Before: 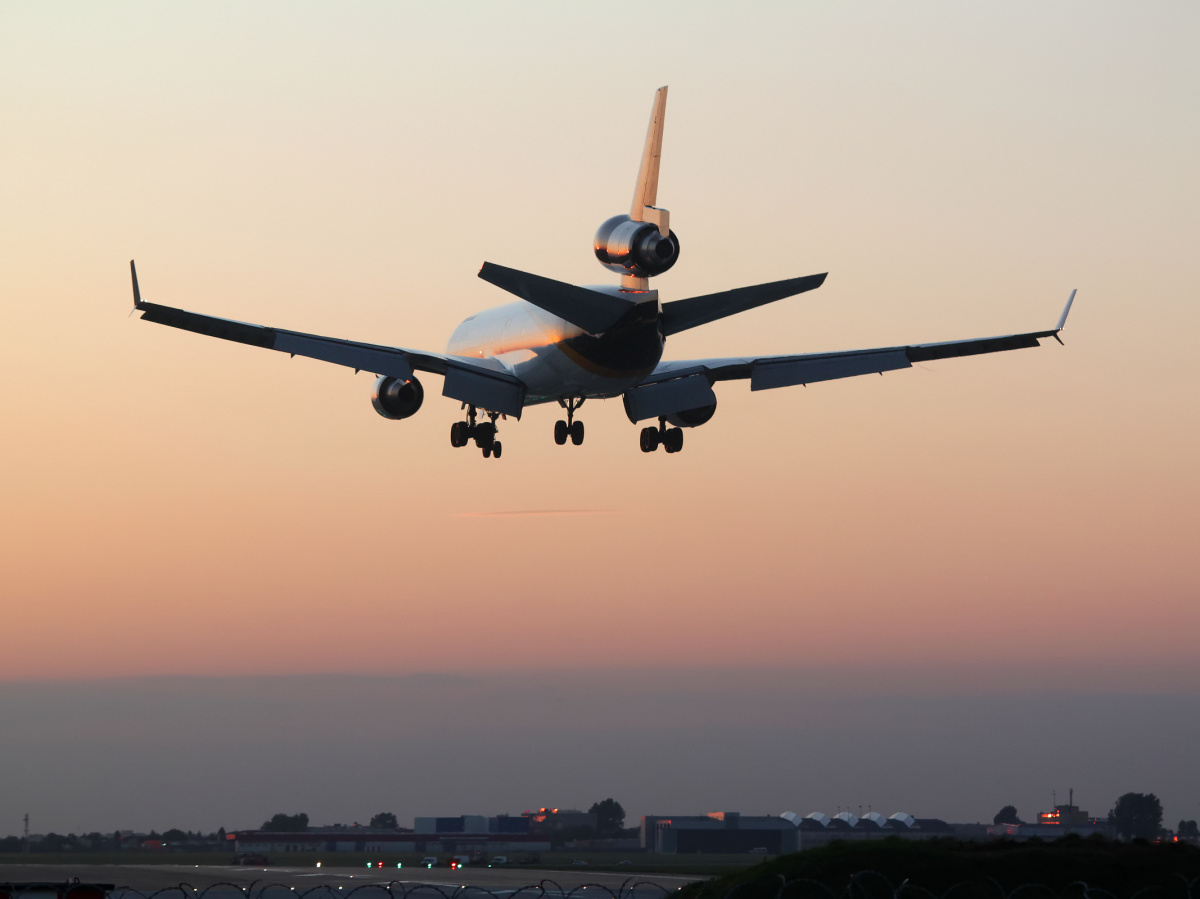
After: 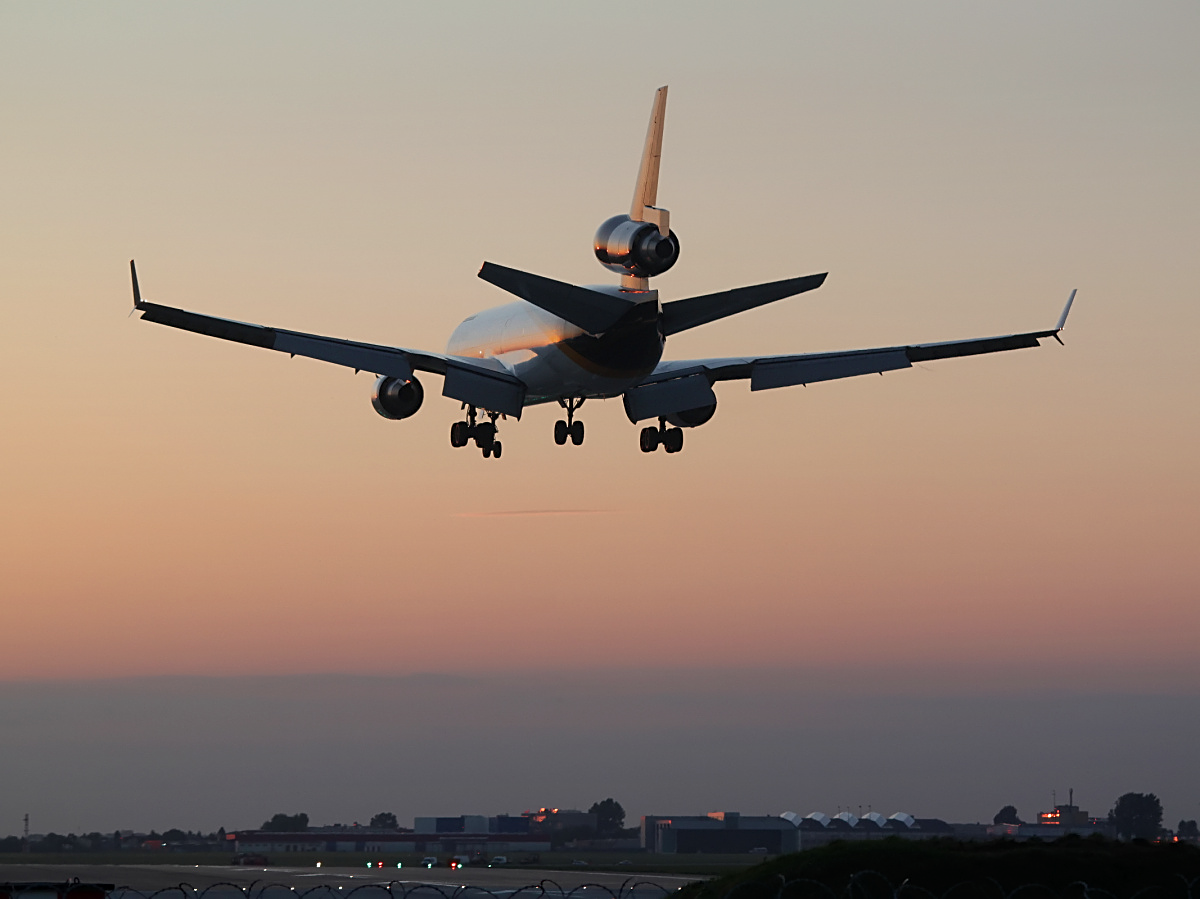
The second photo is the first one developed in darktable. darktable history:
base curve: curves: ch0 [(0, 0) (0.303, 0.277) (1, 1)]
sharpen: on, module defaults
graduated density: on, module defaults
